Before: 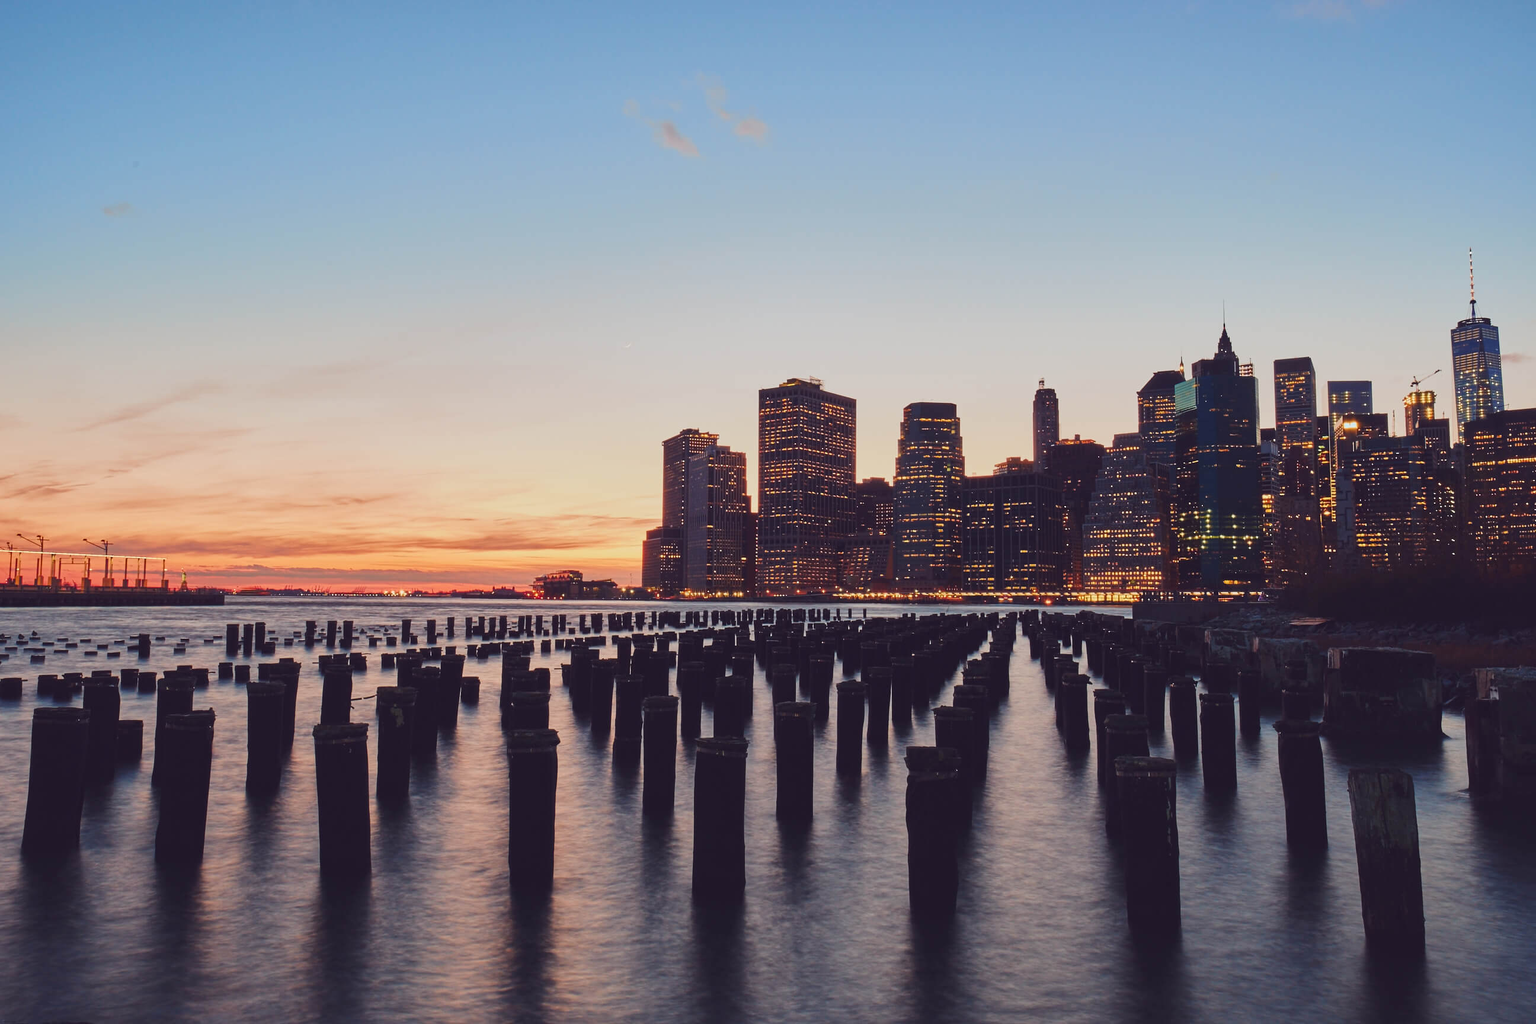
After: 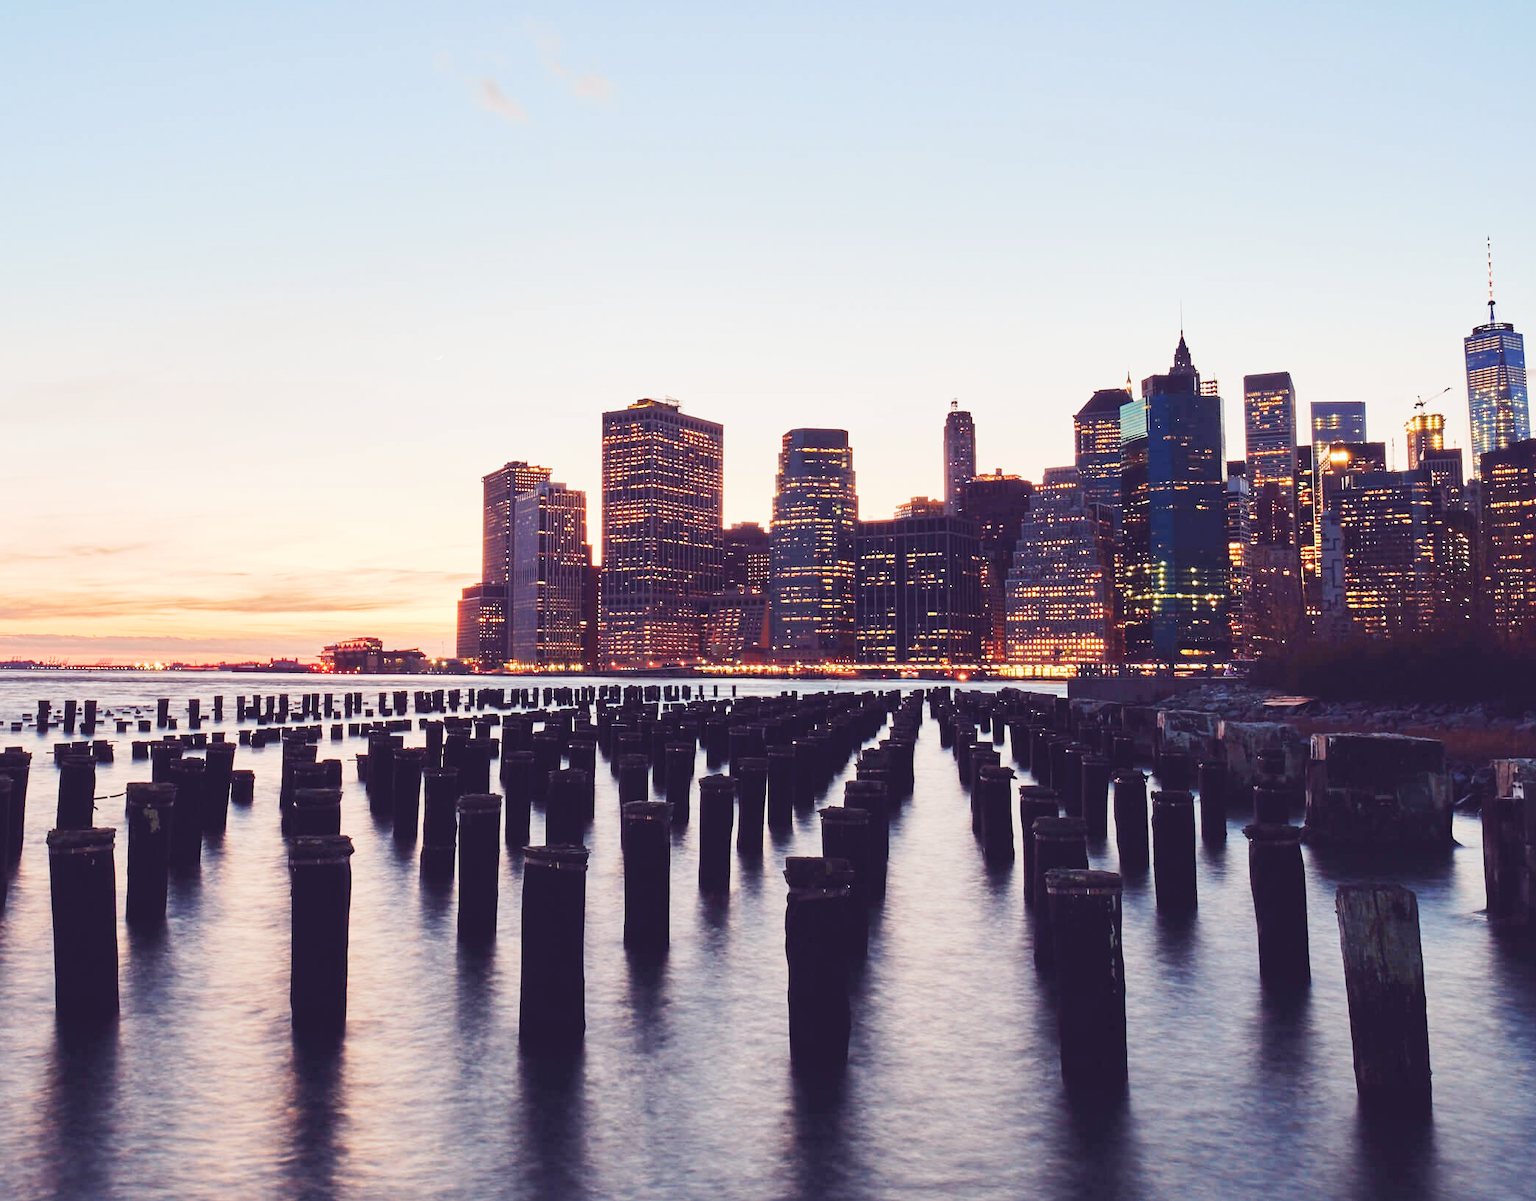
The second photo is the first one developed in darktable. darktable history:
contrast brightness saturation: saturation -0.17
shadows and highlights: radius 121.13, shadows 21.4, white point adjustment -9.72, highlights -14.39, soften with gaussian
base curve: curves: ch0 [(0, 0) (0.036, 0.025) (0.121, 0.166) (0.206, 0.329) (0.605, 0.79) (1, 1)], preserve colors none
exposure: black level correction 0, exposure 1.2 EV, compensate exposure bias true, compensate highlight preservation false
crop and rotate: left 17.959%, top 5.771%, right 1.742%
